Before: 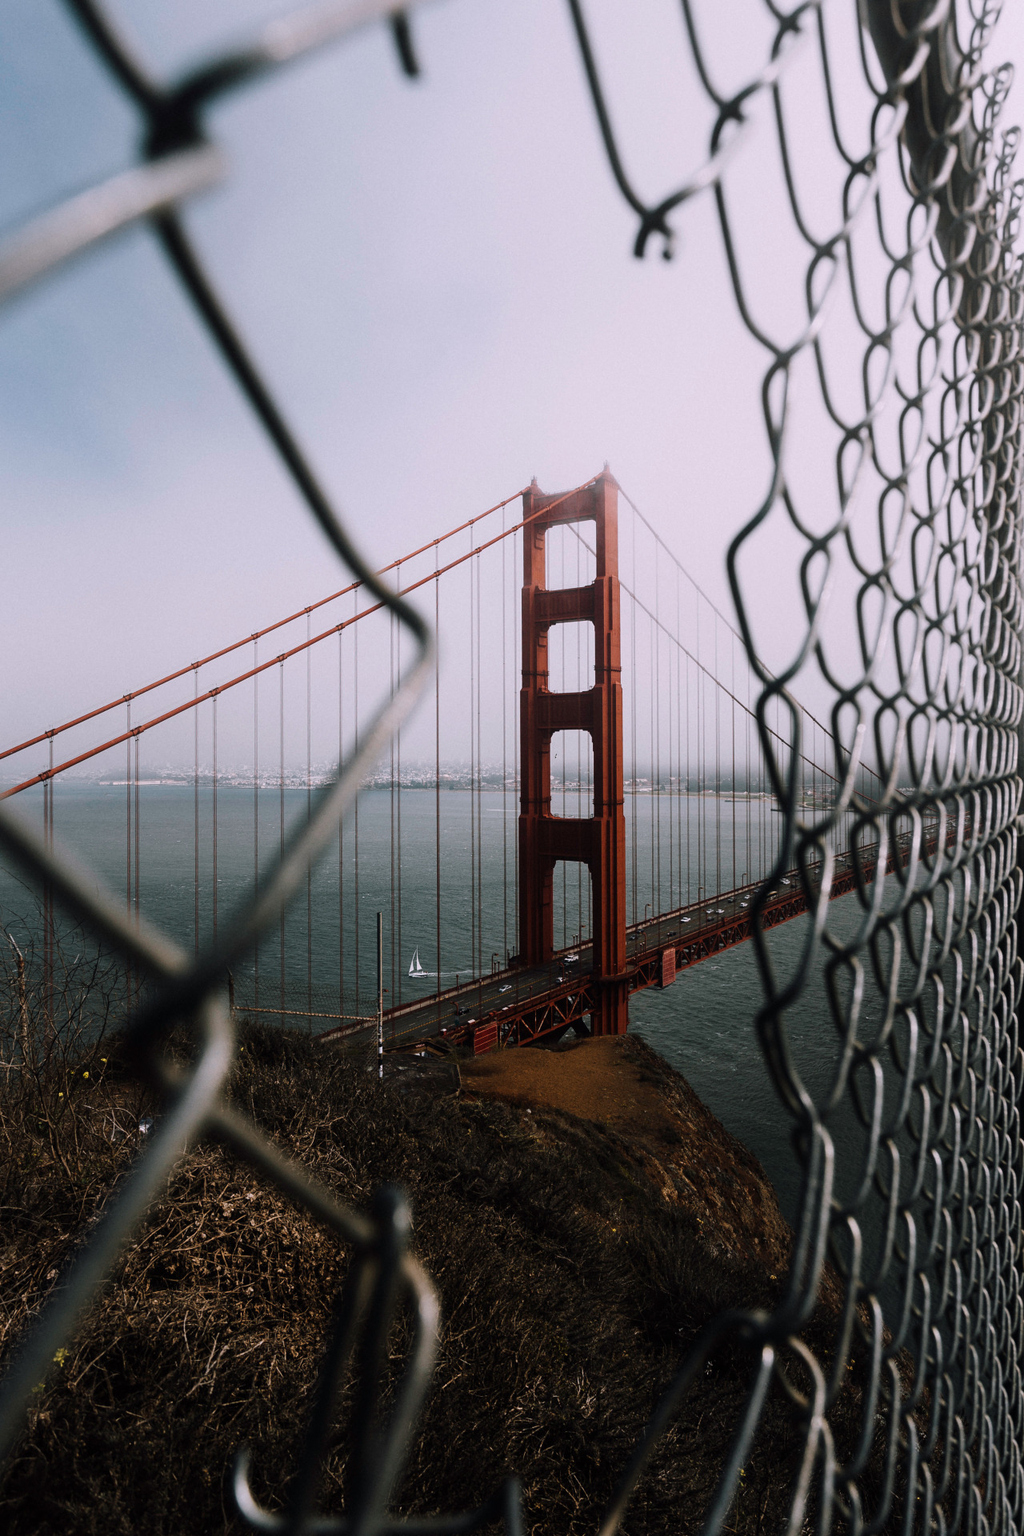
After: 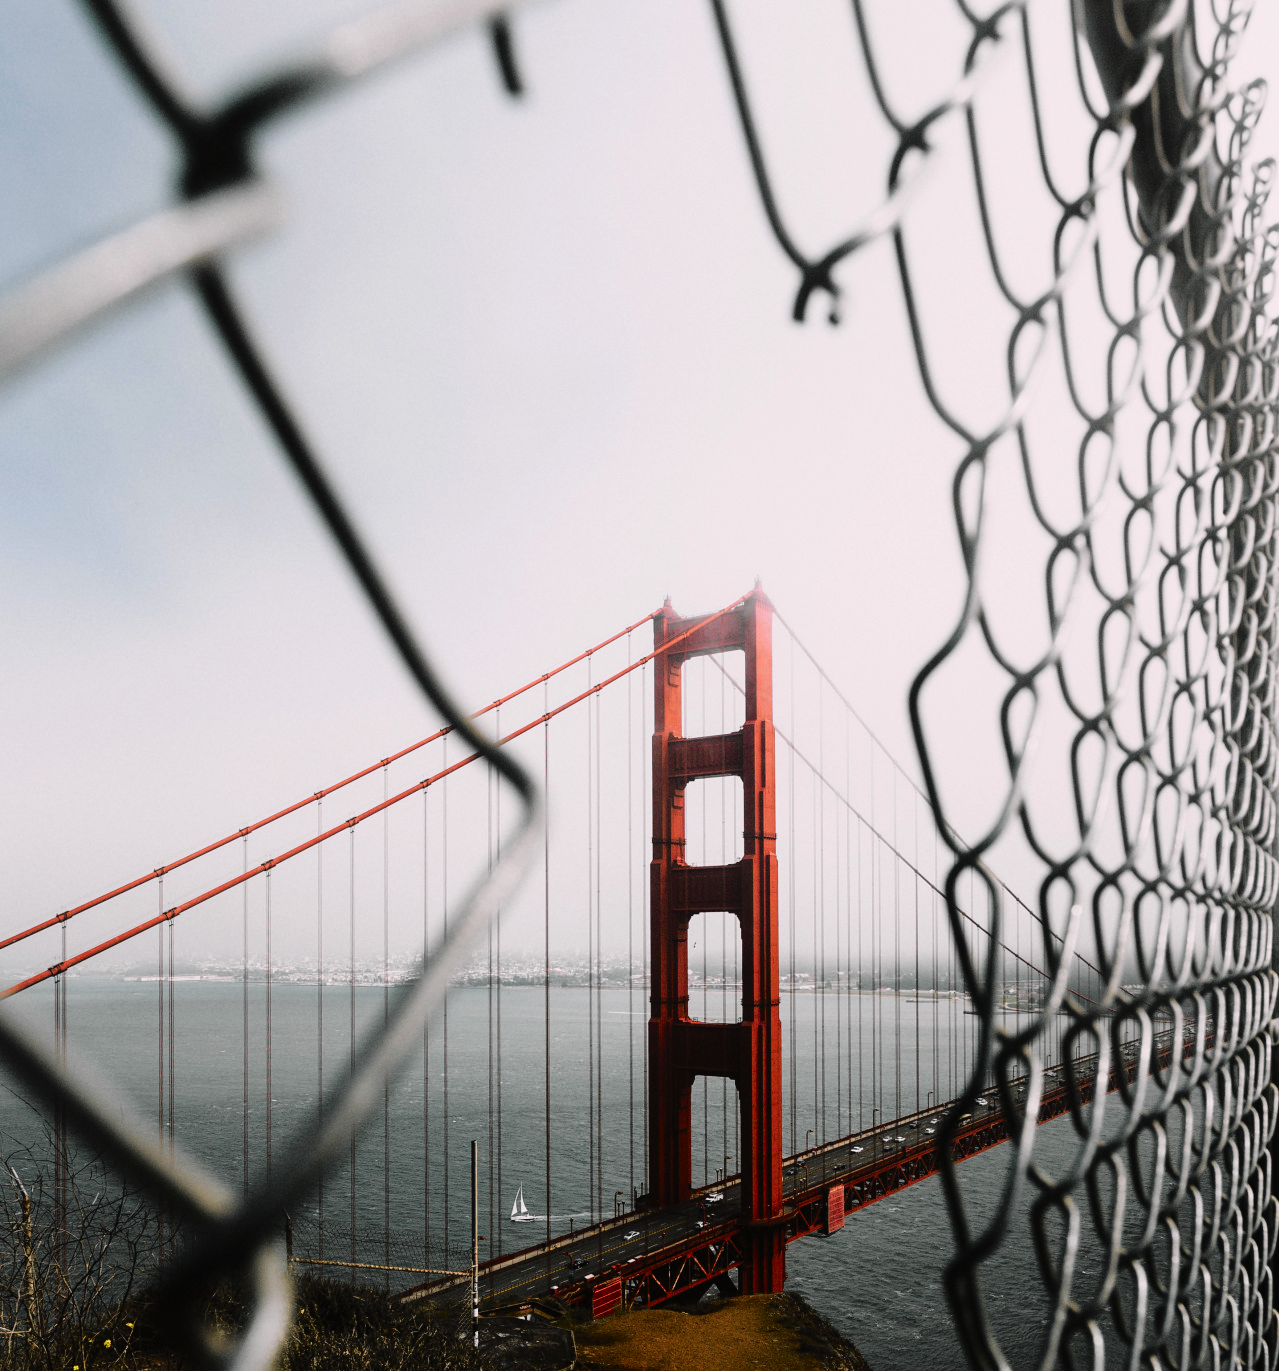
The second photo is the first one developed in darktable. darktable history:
tone curve: curves: ch0 [(0, 0.008) (0.107, 0.091) (0.278, 0.351) (0.457, 0.562) (0.628, 0.738) (0.839, 0.909) (0.998, 0.978)]; ch1 [(0, 0) (0.437, 0.408) (0.474, 0.479) (0.502, 0.5) (0.527, 0.519) (0.561, 0.575) (0.608, 0.665) (0.669, 0.748) (0.859, 0.899) (1, 1)]; ch2 [(0, 0) (0.33, 0.301) (0.421, 0.443) (0.473, 0.498) (0.502, 0.504) (0.522, 0.527) (0.549, 0.583) (0.644, 0.703) (1, 1)], color space Lab, independent channels, preserve colors none
crop: bottom 28.576%
